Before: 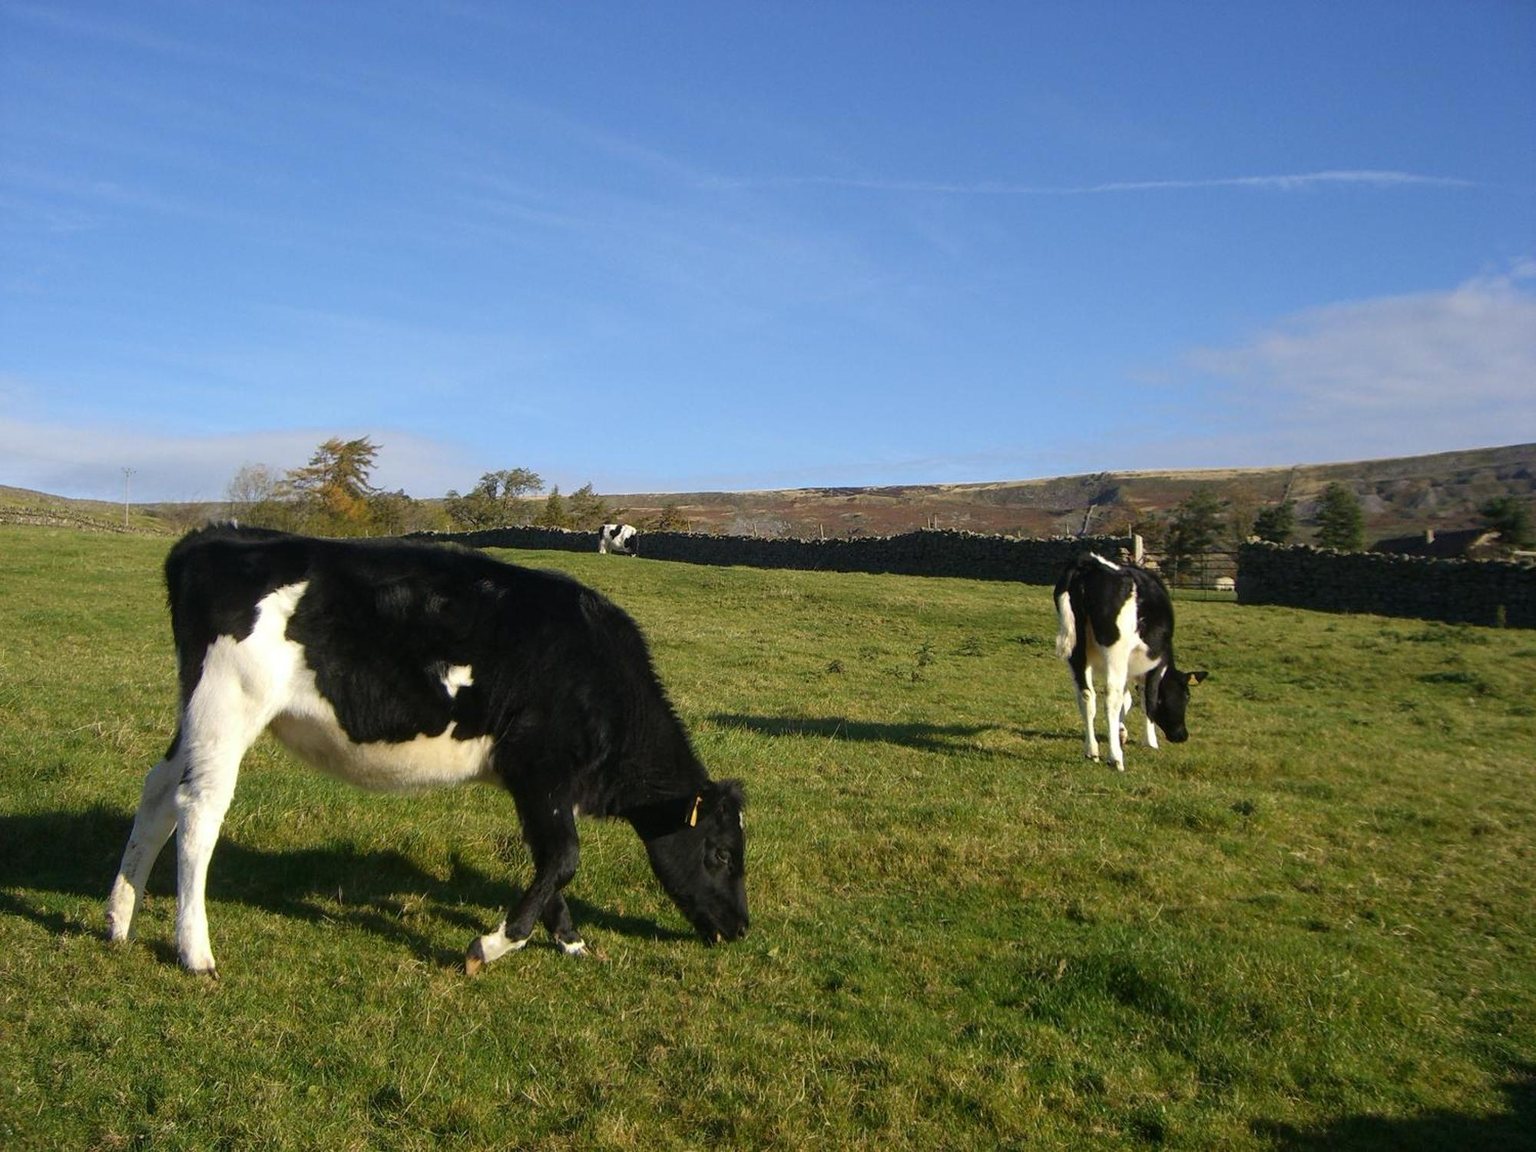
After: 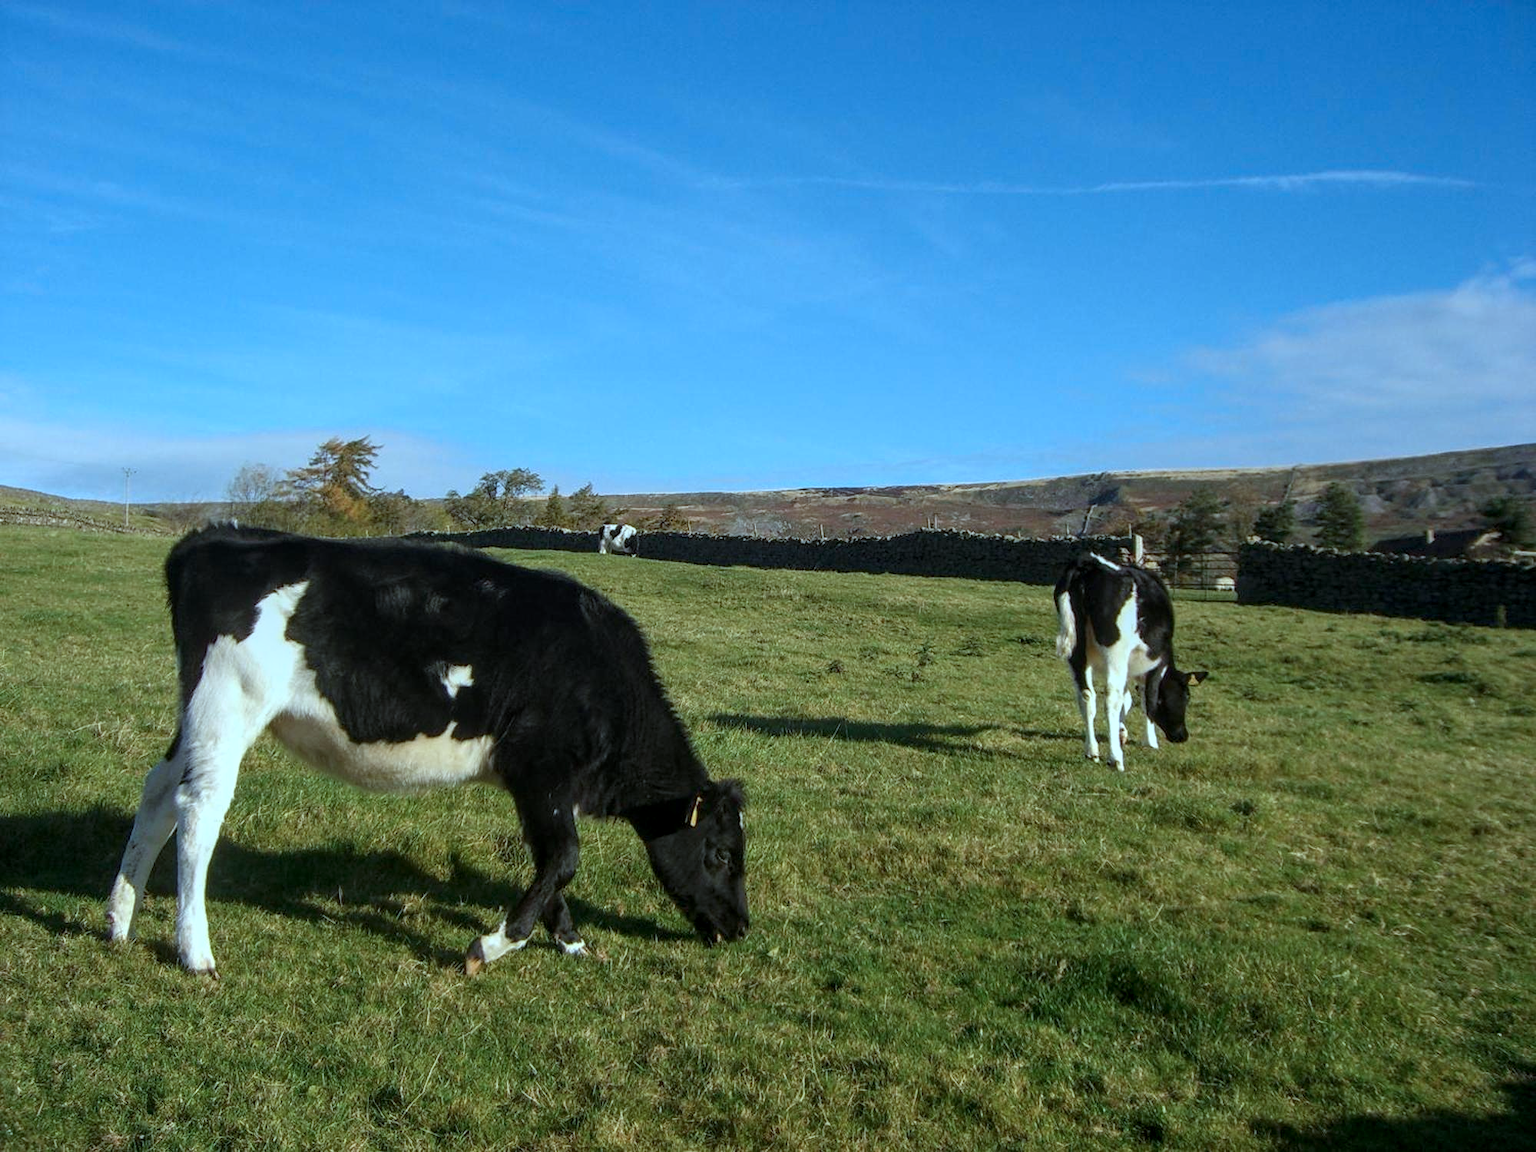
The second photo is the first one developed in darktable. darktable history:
color correction: highlights a* -10.69, highlights b* -19.19
local contrast: on, module defaults
